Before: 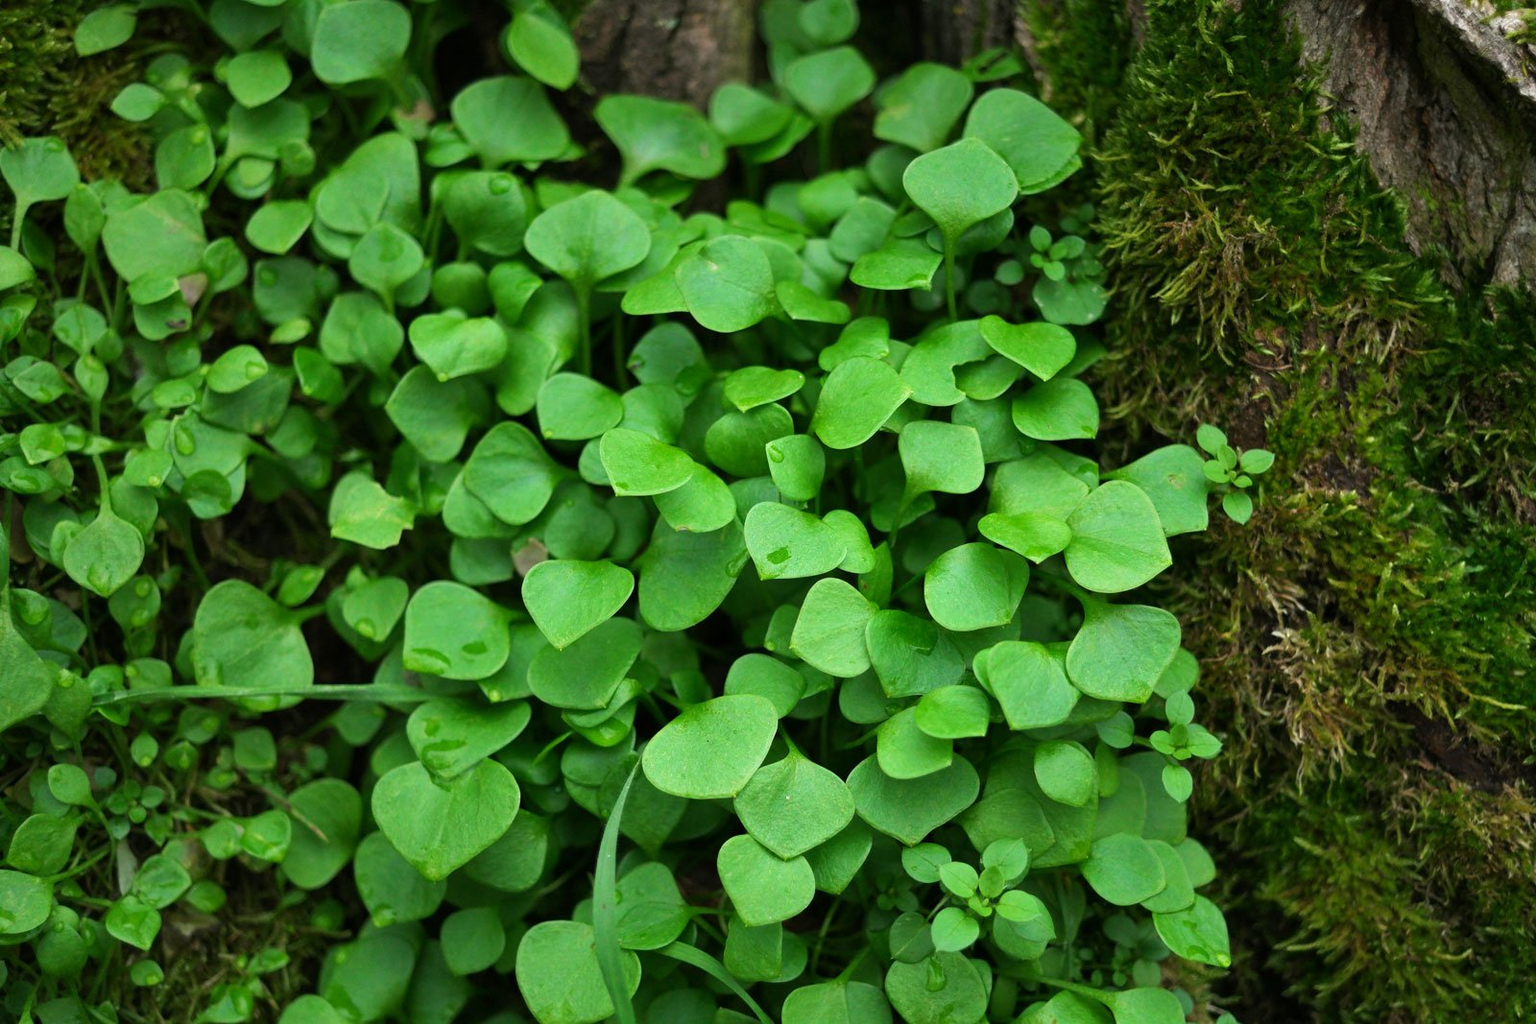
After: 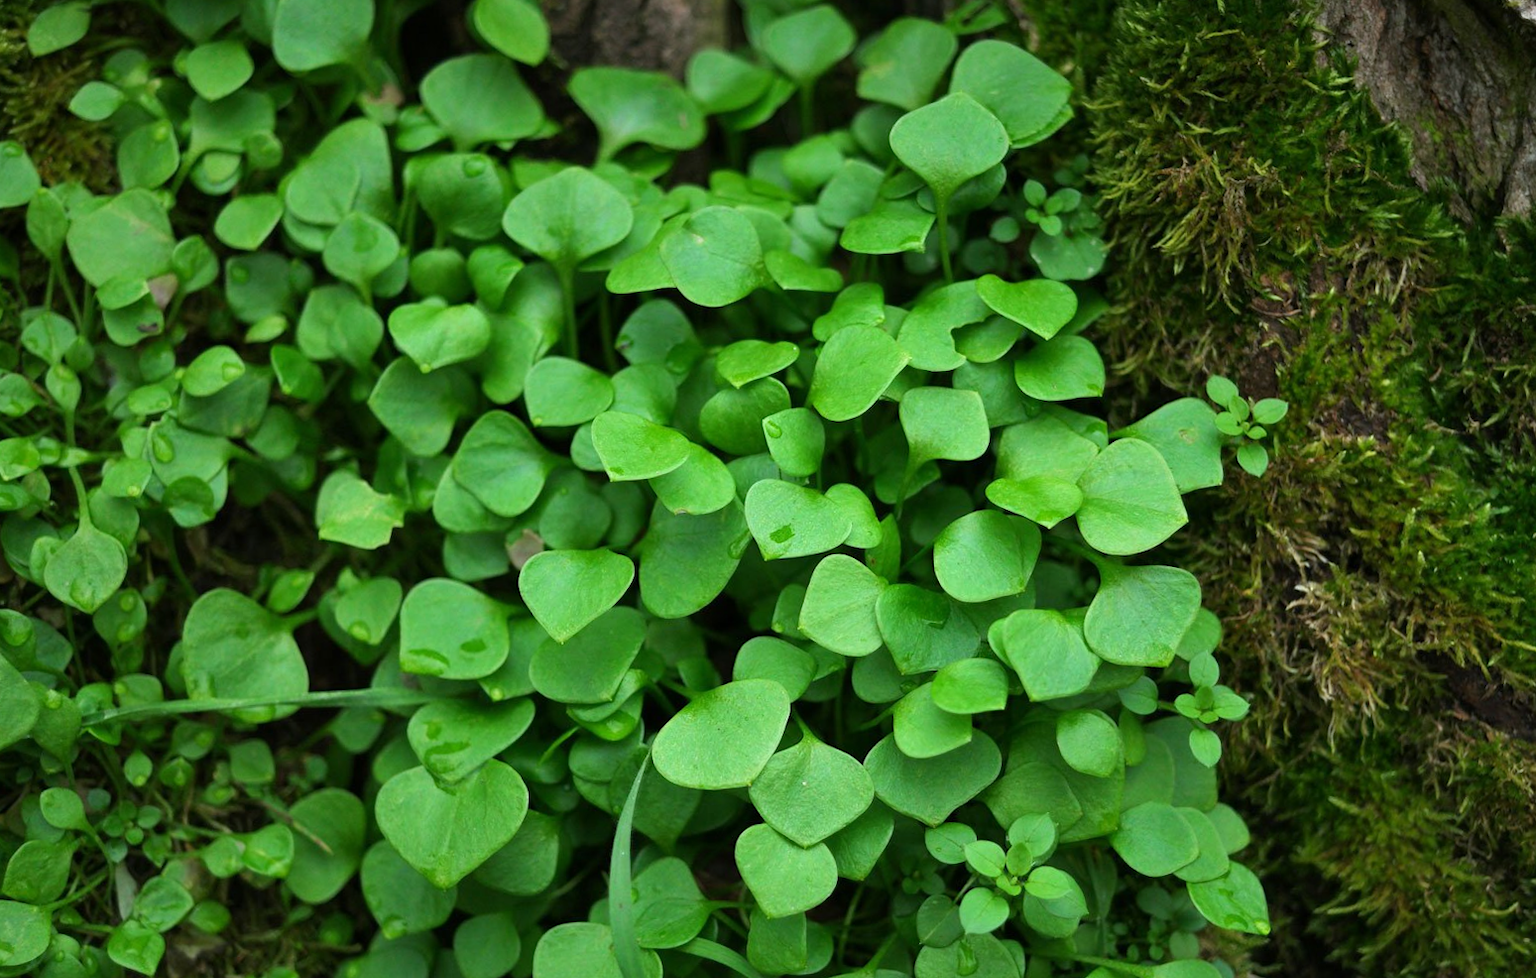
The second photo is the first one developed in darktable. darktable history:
white balance: red 0.98, blue 1.034
rotate and perspective: rotation -3°, crop left 0.031, crop right 0.968, crop top 0.07, crop bottom 0.93
